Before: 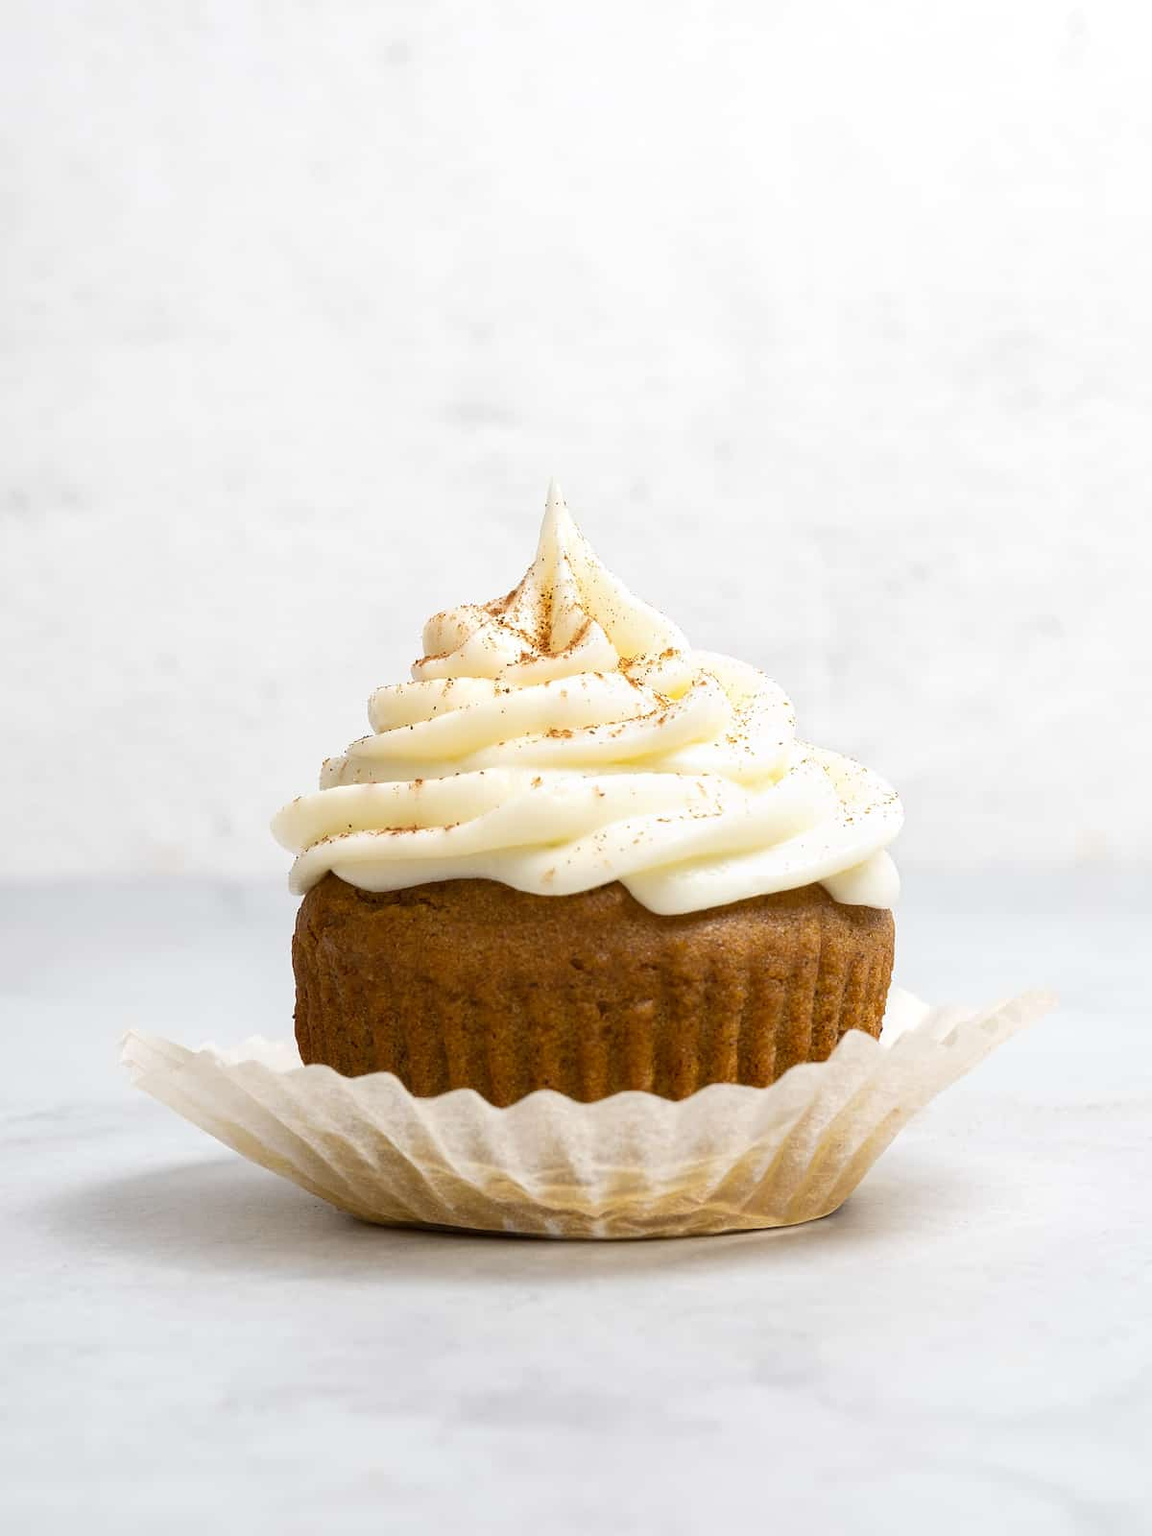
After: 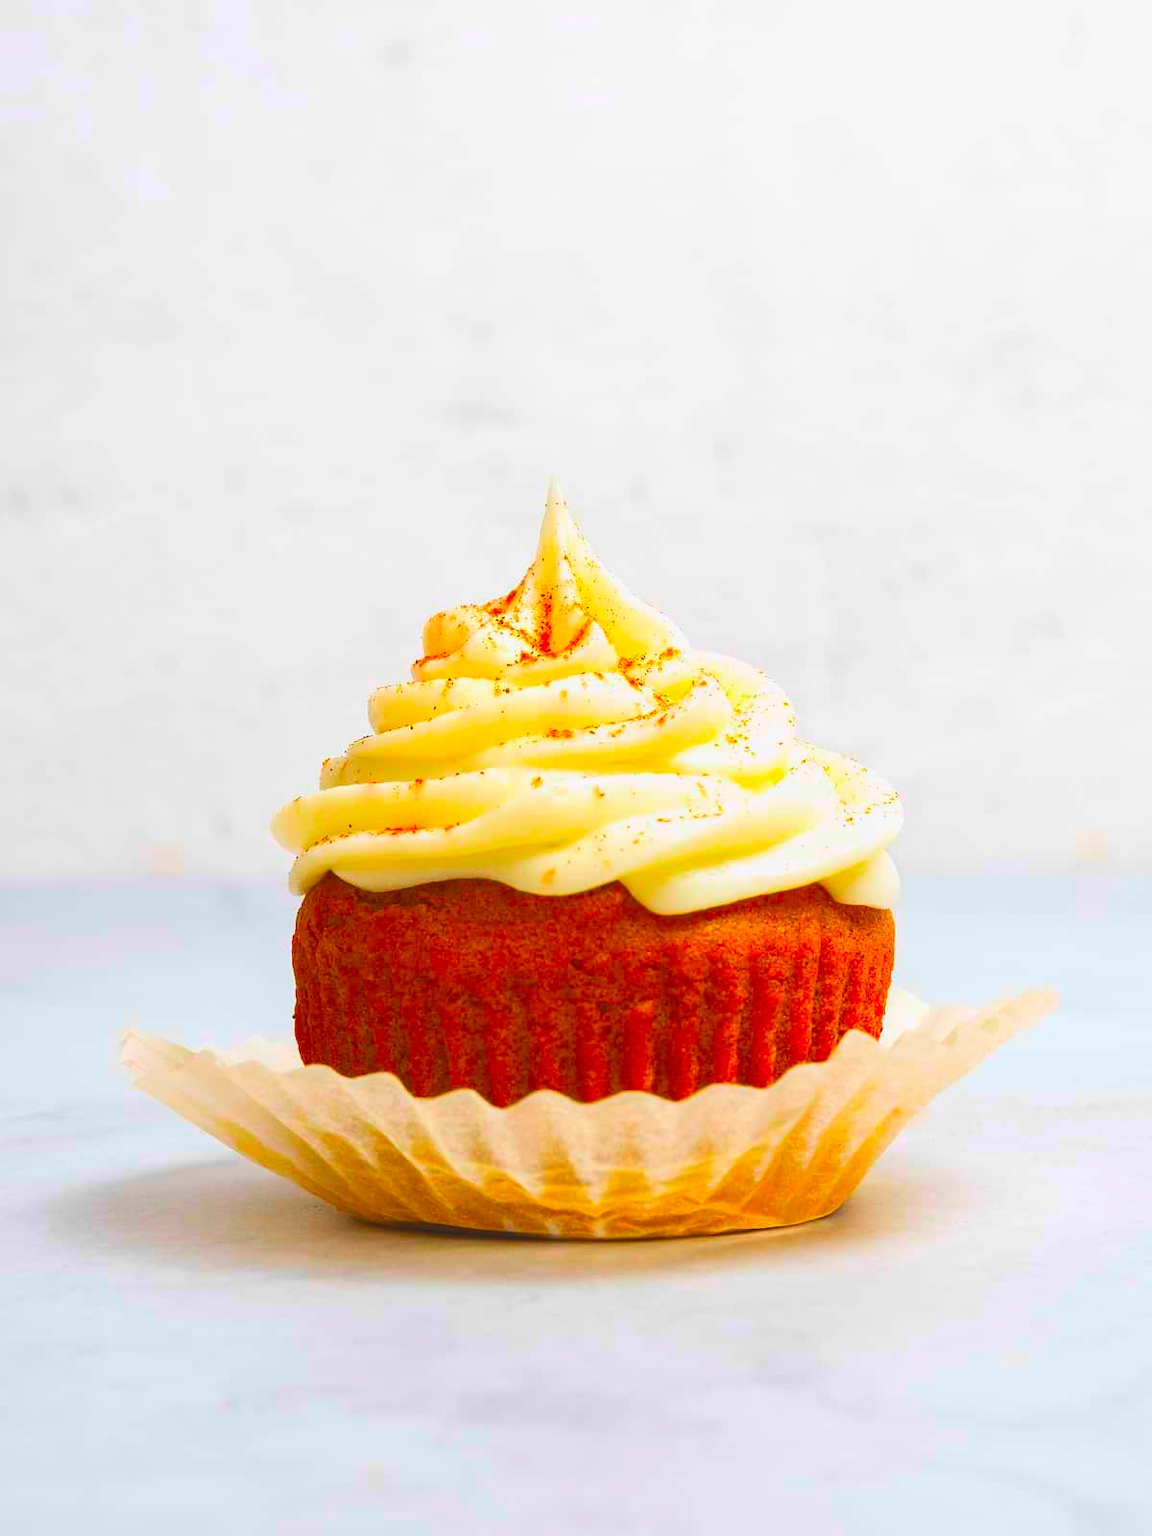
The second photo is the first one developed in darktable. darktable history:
contrast brightness saturation: contrast 0.07, brightness 0.08, saturation 0.18
exposure: black level correction -0.015, exposure -0.125 EV, compensate highlight preservation false
color correction: saturation 3
